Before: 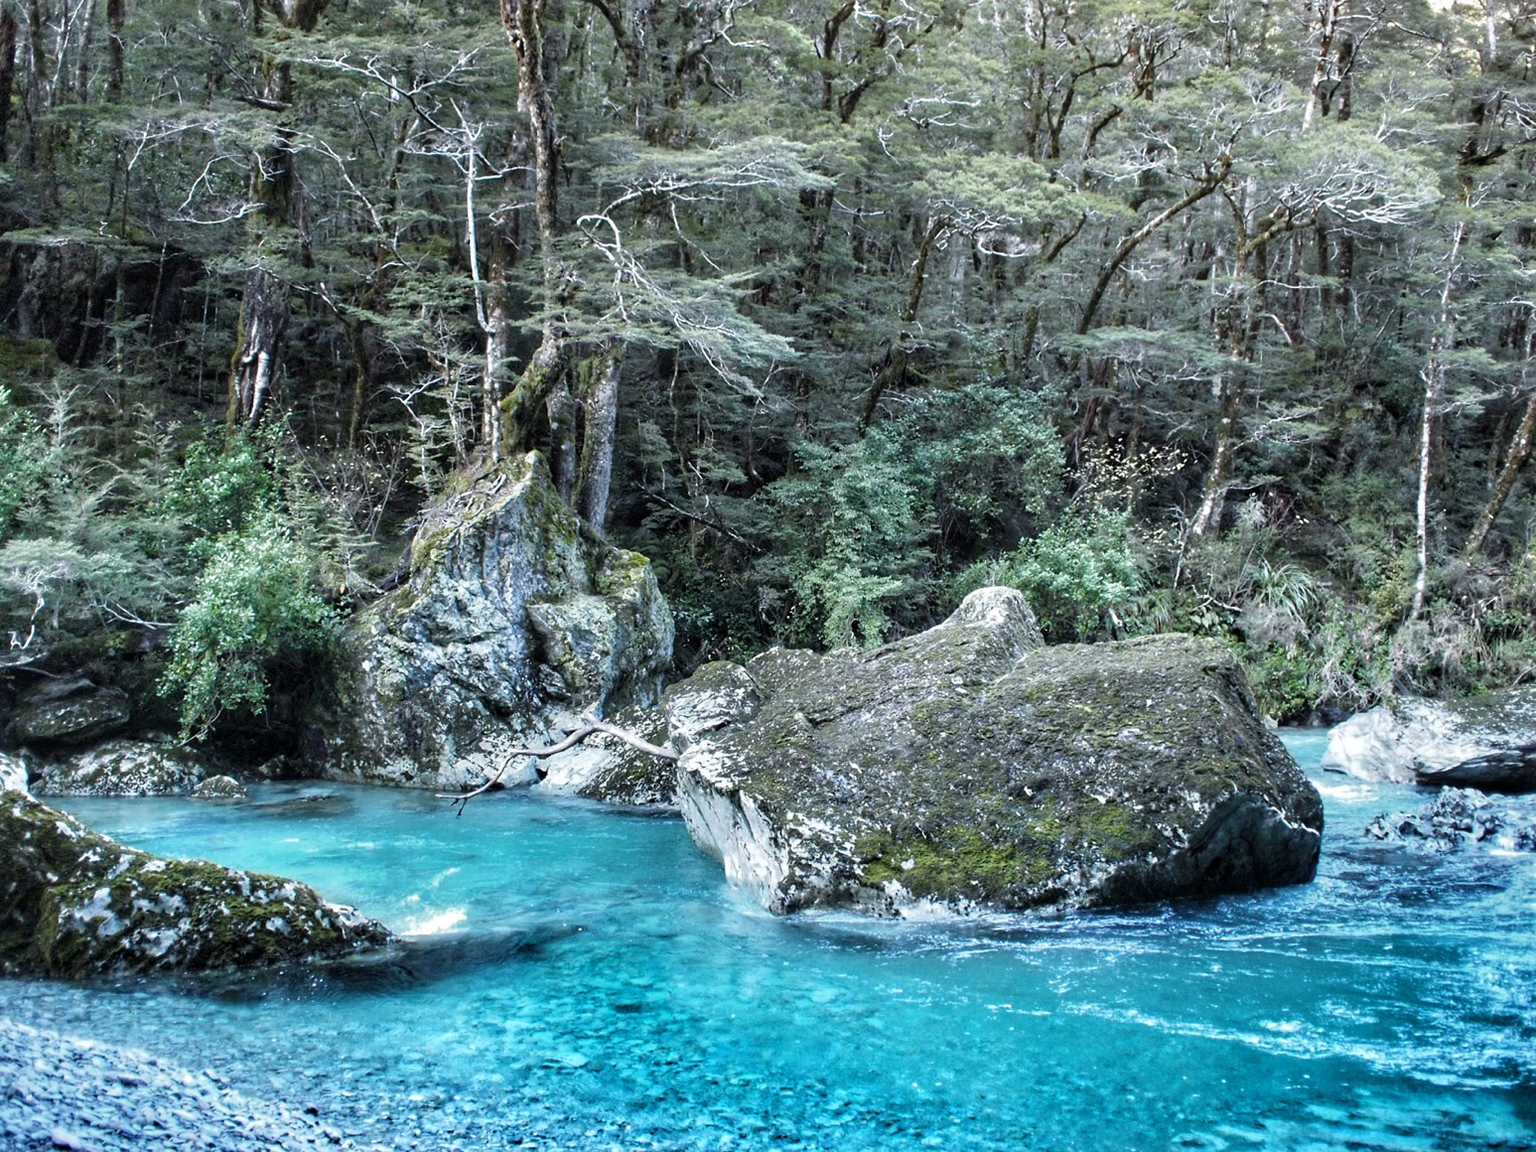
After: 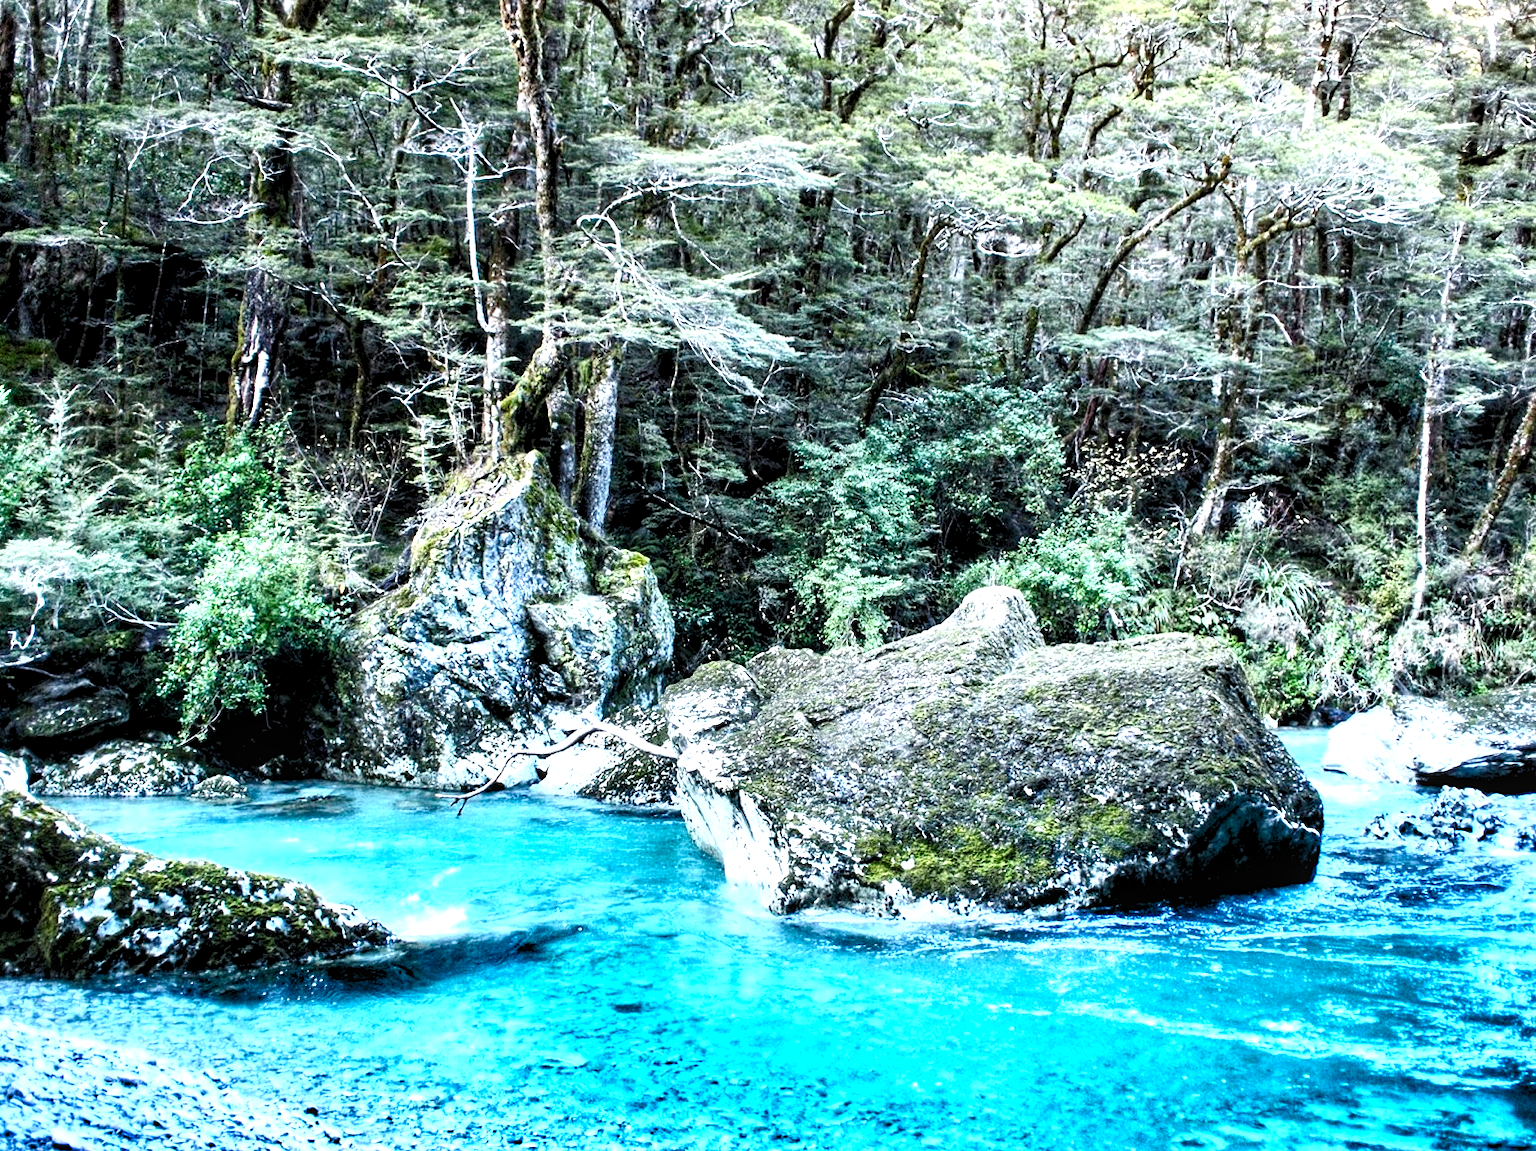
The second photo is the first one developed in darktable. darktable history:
contrast brightness saturation: contrast 0.401, brightness 0.046, saturation 0.254
levels: white 99.93%, levels [0.044, 0.416, 0.908]
local contrast: highlights 99%, shadows 85%, detail 160%, midtone range 0.2
